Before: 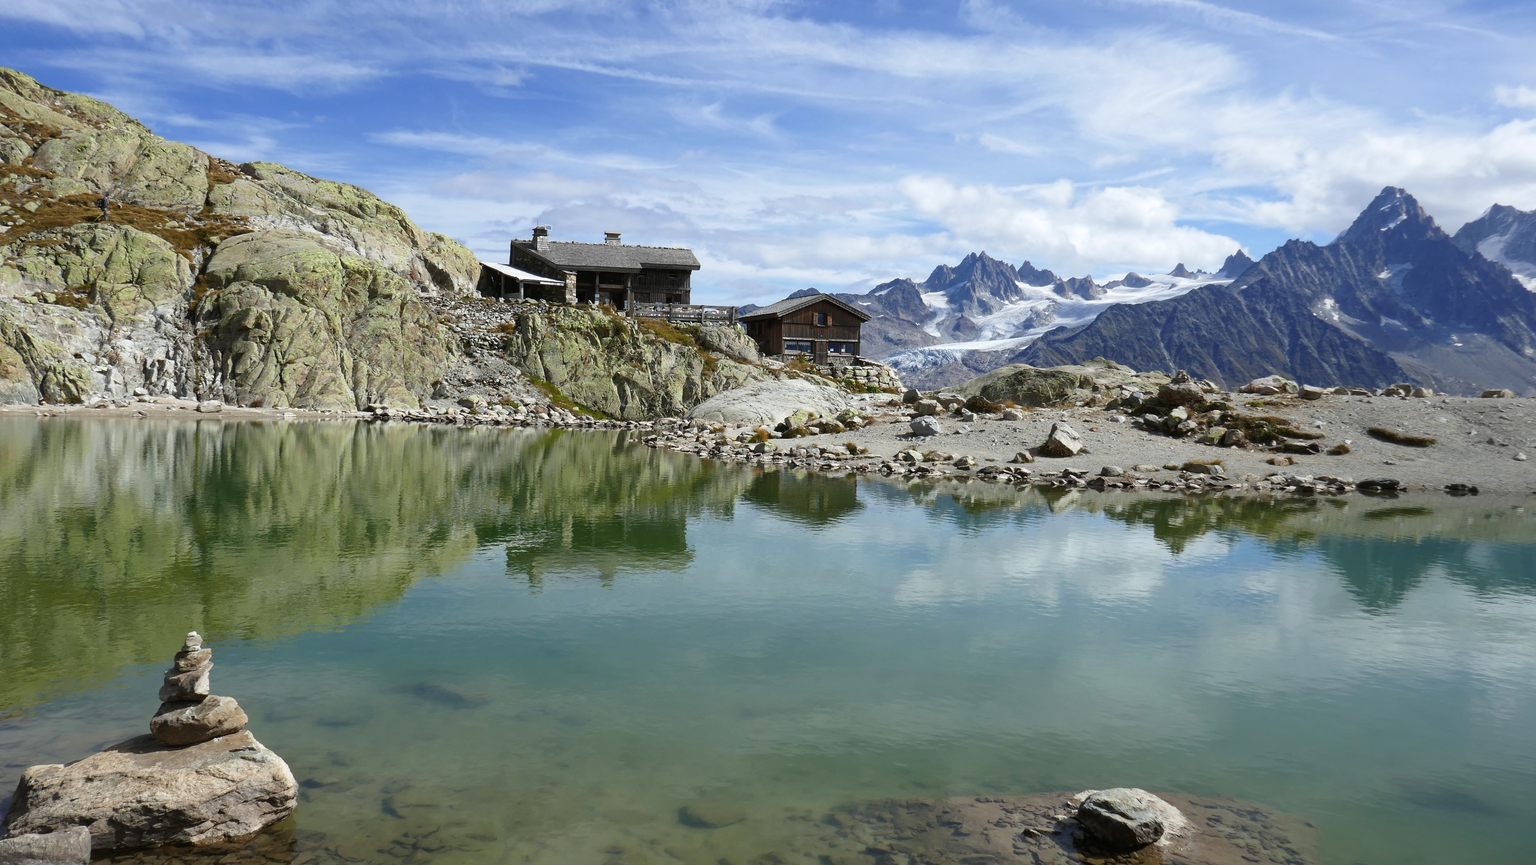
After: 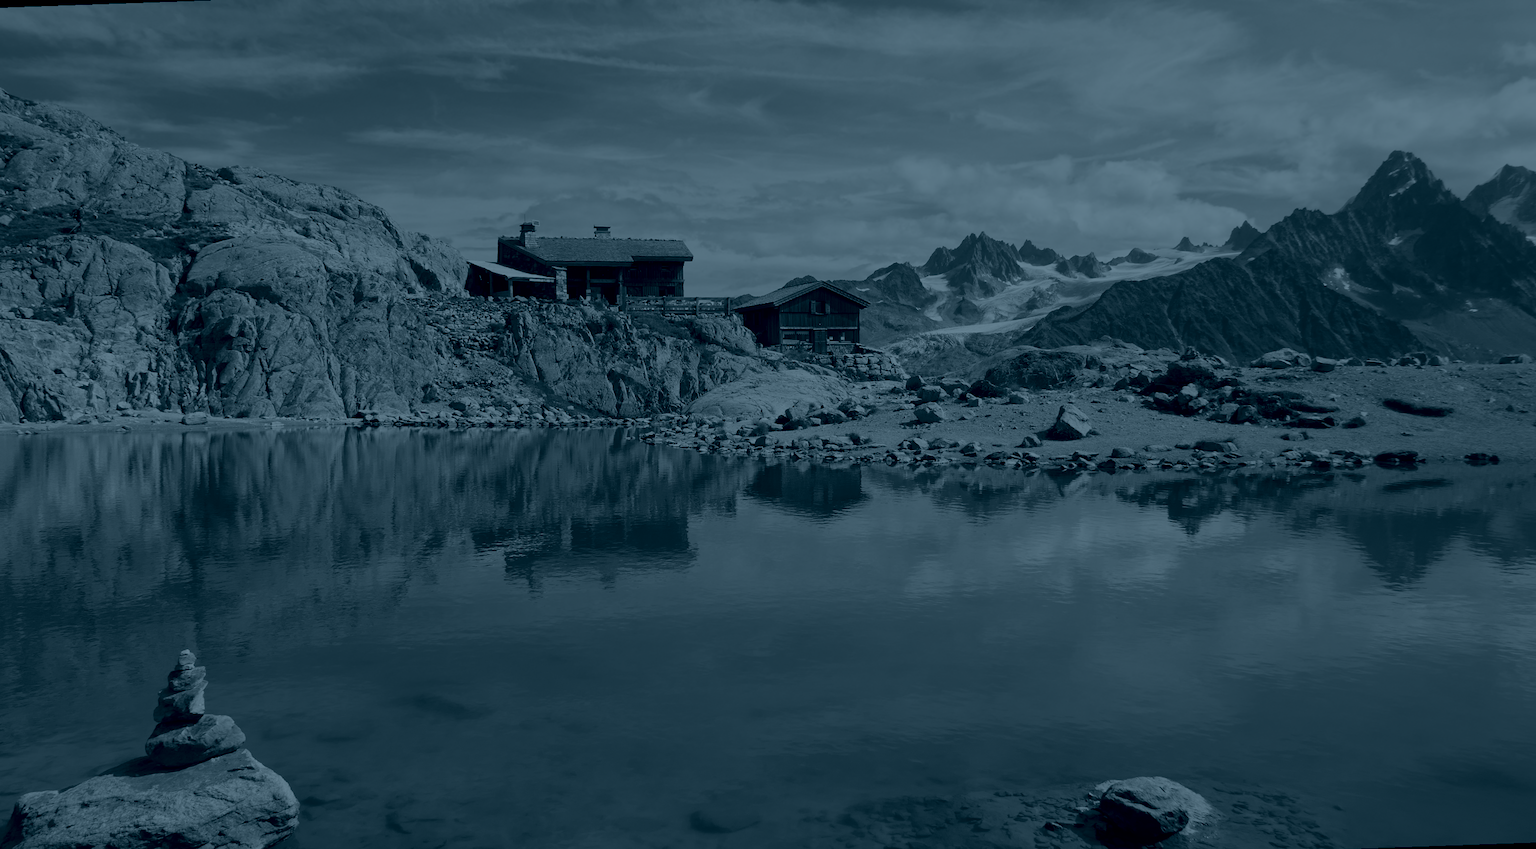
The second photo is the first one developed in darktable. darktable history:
tone equalizer: -8 EV -0.002 EV, -7 EV 0.005 EV, -6 EV -0.009 EV, -5 EV 0.011 EV, -4 EV -0.012 EV, -3 EV 0.007 EV, -2 EV -0.062 EV, -1 EV -0.293 EV, +0 EV -0.582 EV, smoothing diameter 2%, edges refinement/feathering 20, mask exposure compensation -1.57 EV, filter diffusion 5
colorize: hue 194.4°, saturation 29%, source mix 61.75%, lightness 3.98%, version 1
rotate and perspective: rotation -2°, crop left 0.022, crop right 0.978, crop top 0.049, crop bottom 0.951
